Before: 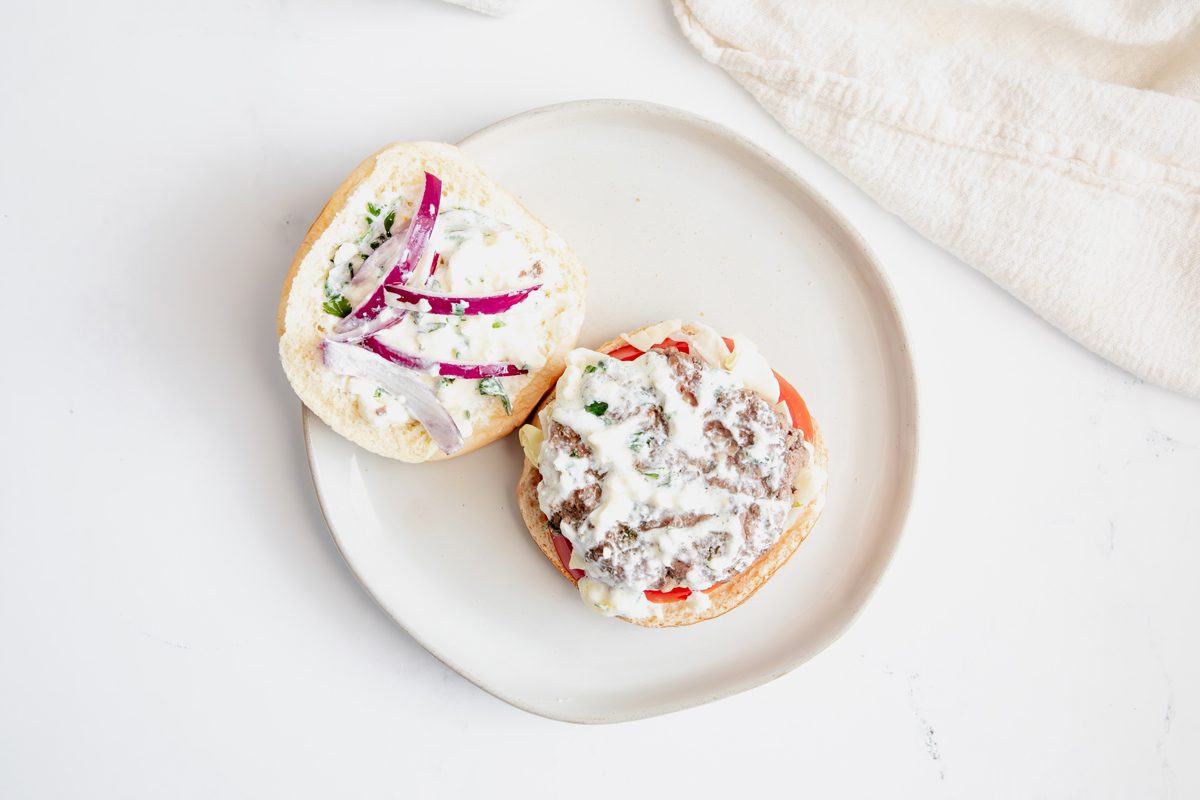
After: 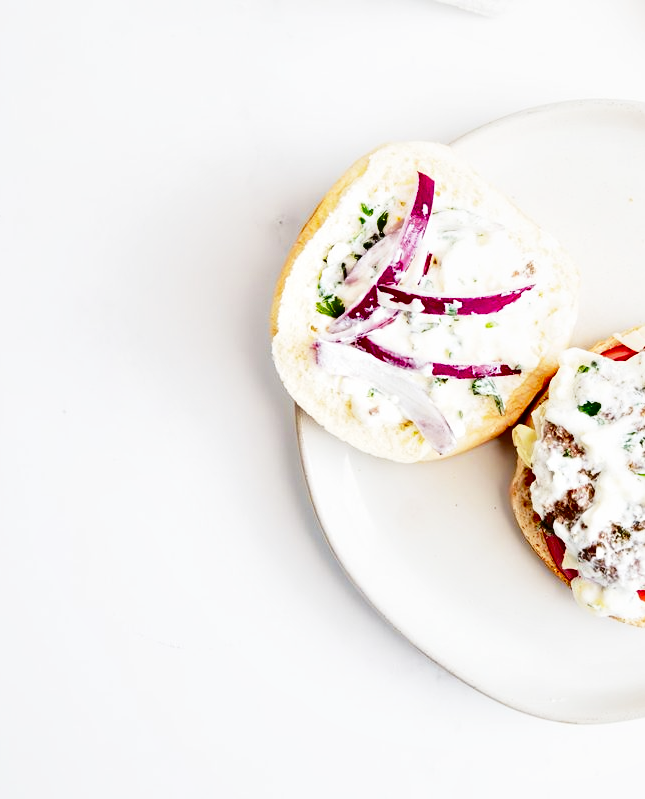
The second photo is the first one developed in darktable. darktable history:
local contrast: mode bilateral grid, contrast 21, coarseness 50, detail 119%, midtone range 0.2
crop: left 0.629%, right 45.582%, bottom 0.085%
contrast brightness saturation: brightness 0.131
base curve: curves: ch0 [(0, 0) (0.028, 0.03) (0.121, 0.232) (0.46, 0.748) (0.859, 0.968) (1, 1)], preserve colors none
shadows and highlights: low approximation 0.01, soften with gaussian
